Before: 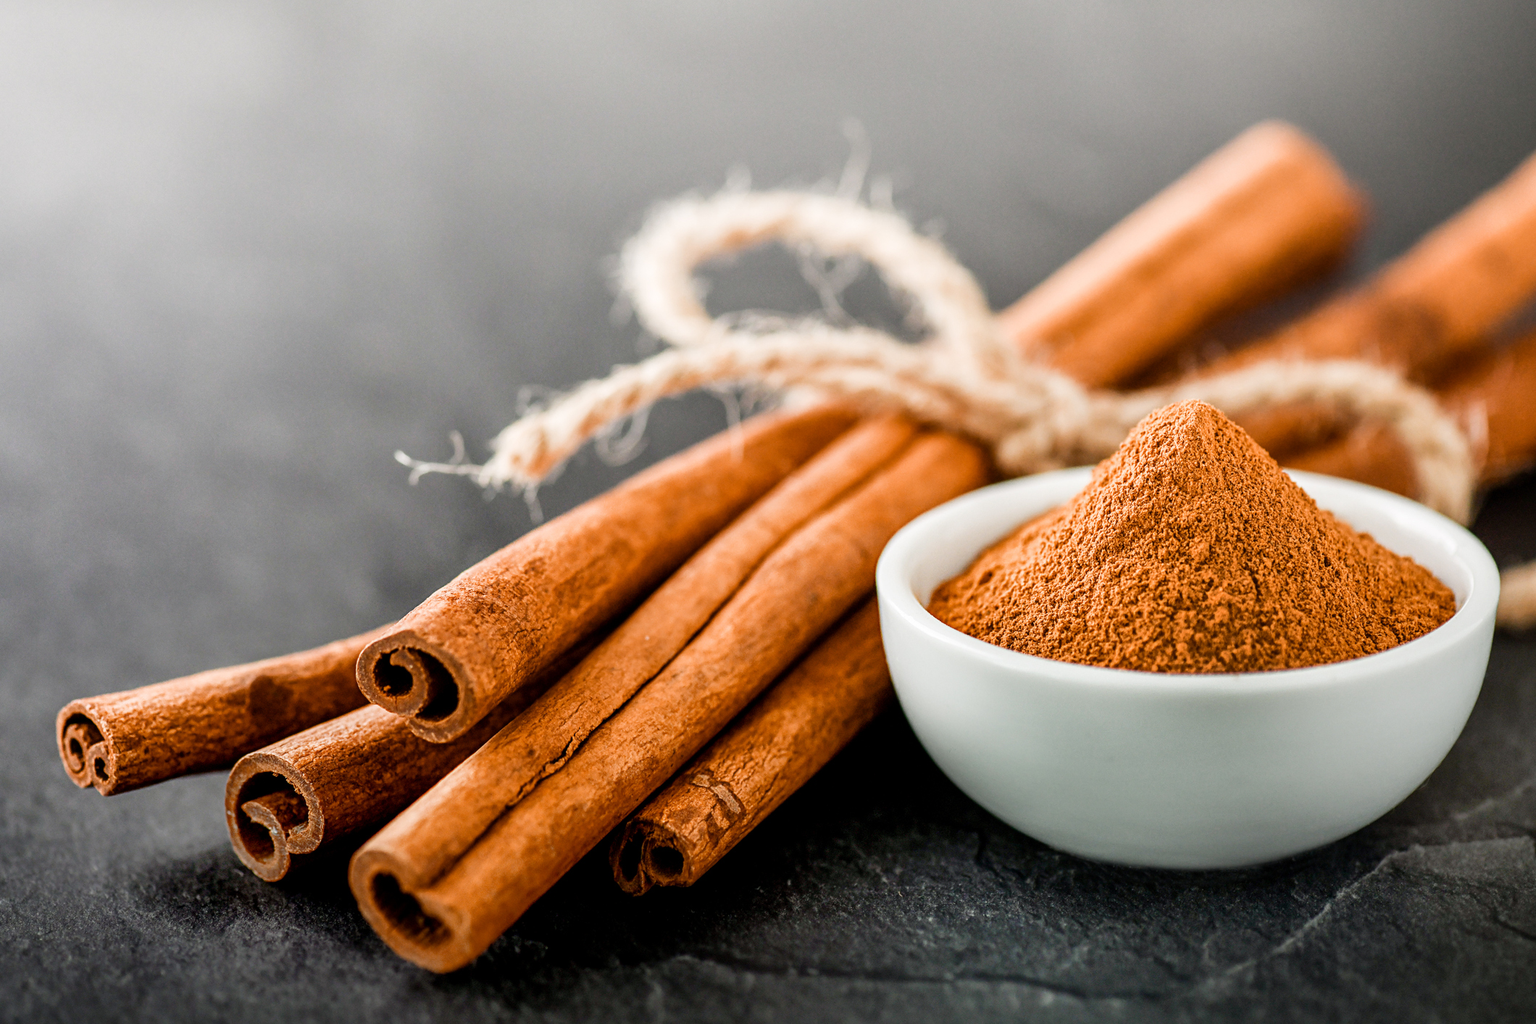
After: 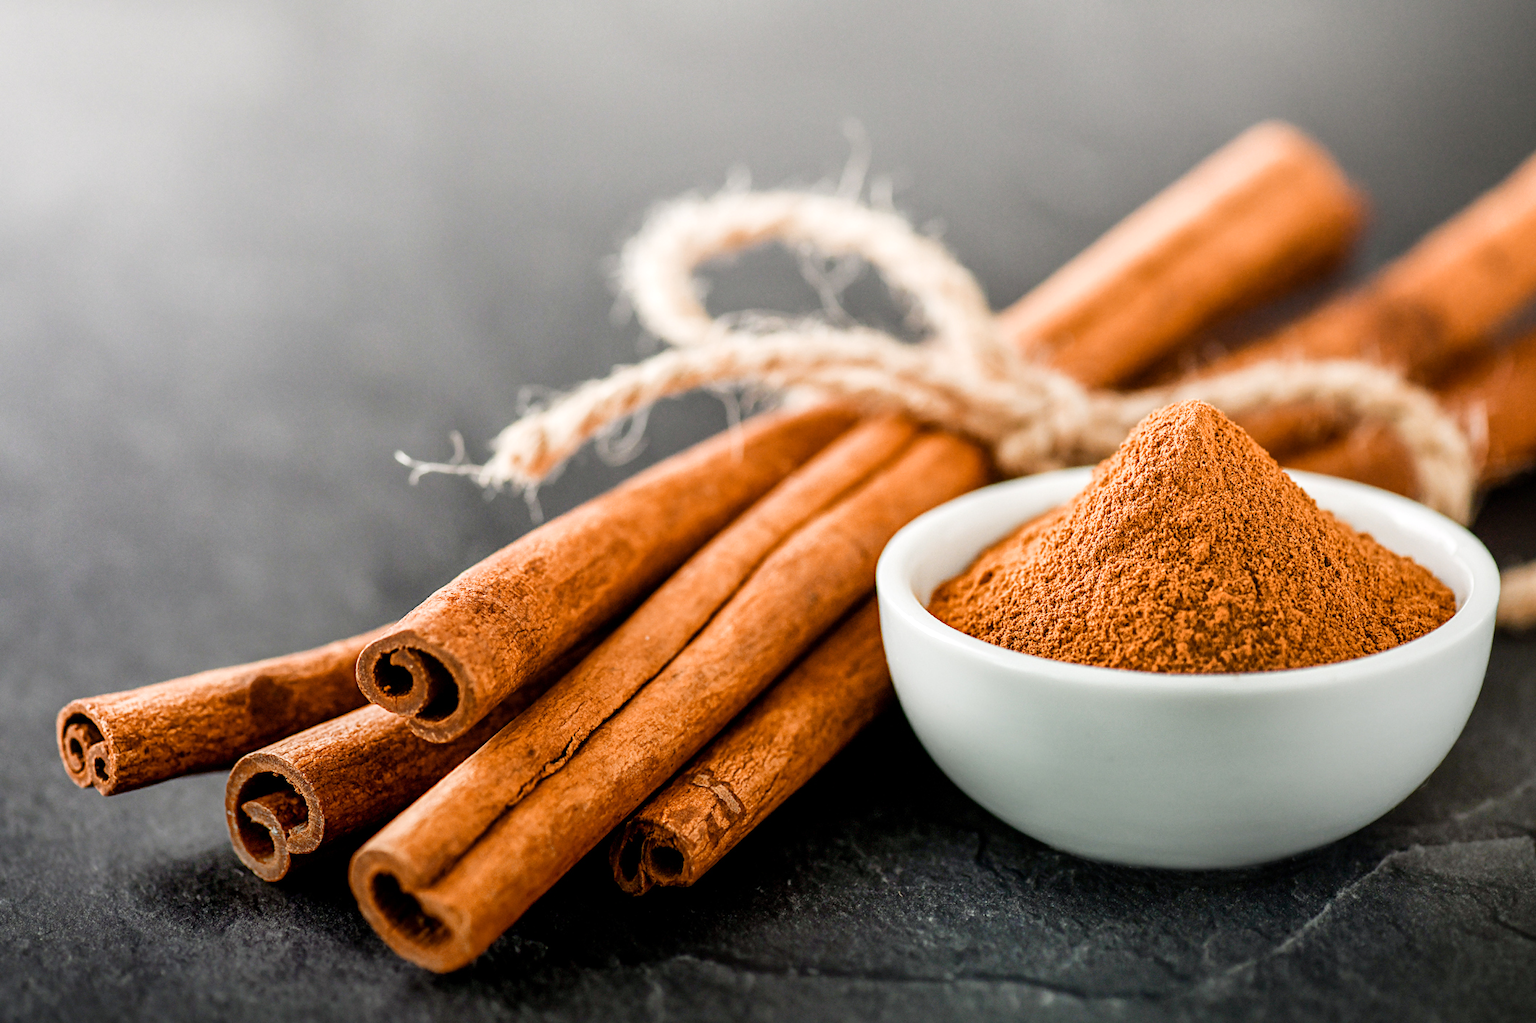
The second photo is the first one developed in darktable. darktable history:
levels: mode automatic, white 99.96%, levels [0, 0.498, 1]
